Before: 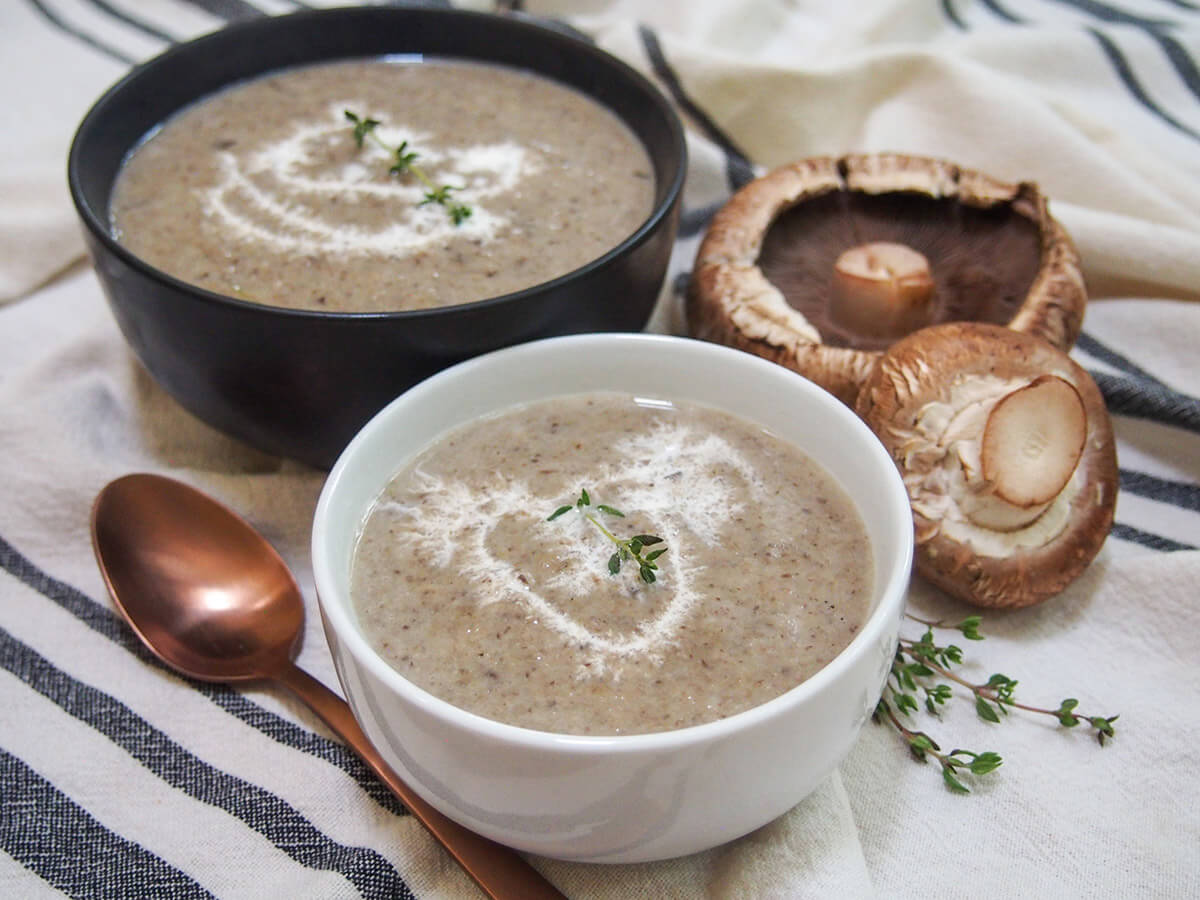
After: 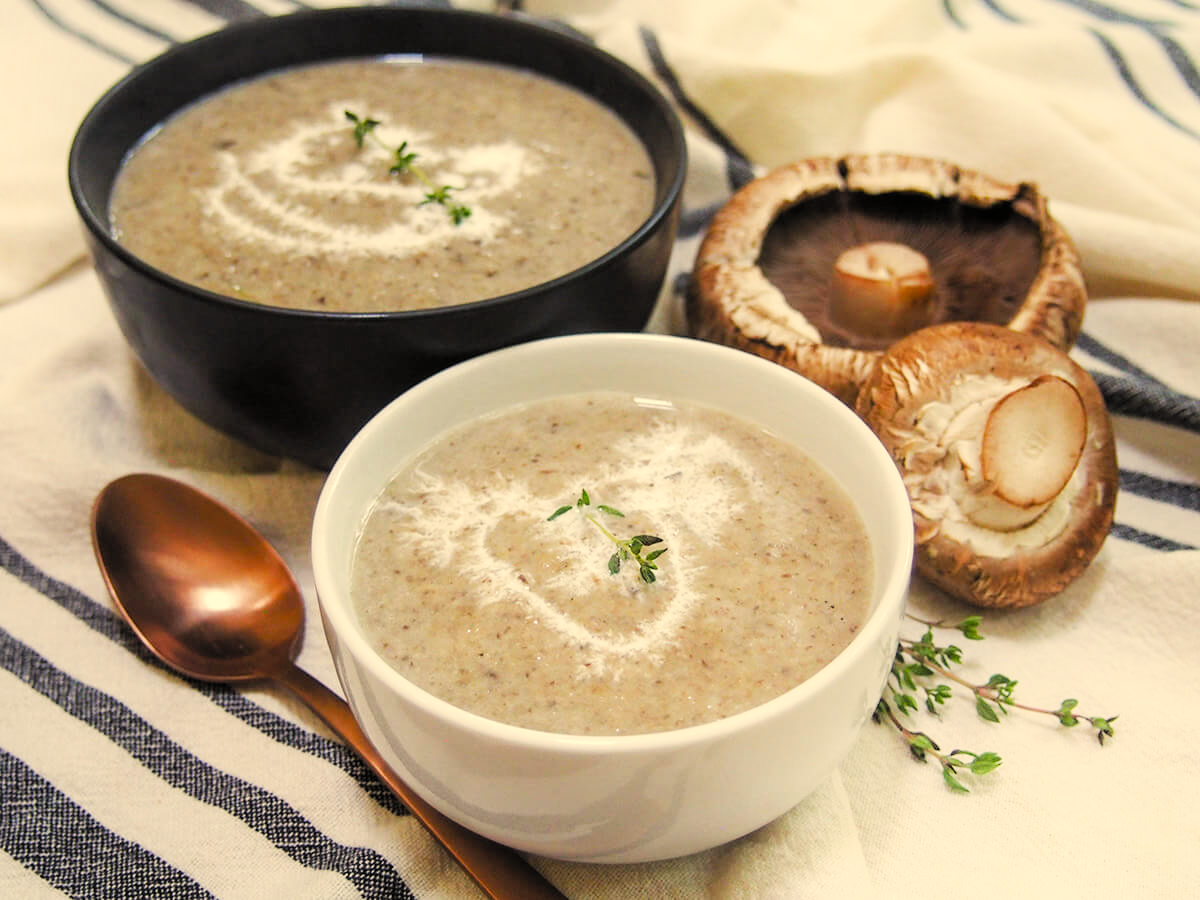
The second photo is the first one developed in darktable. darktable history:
filmic: grey point source 18, black point source -8.65, white point source 2.45, grey point target 18, white point target 100, output power 2.2, latitude stops 2, contrast 1.5, saturation 100, global saturation 100
shadows and highlights: shadows -40.15, highlights 62.88, soften with gaussian
contrast brightness saturation: contrast 0.07, brightness 0.08, saturation 0.18
color correction: highlights a* 2.72, highlights b* 22.8
